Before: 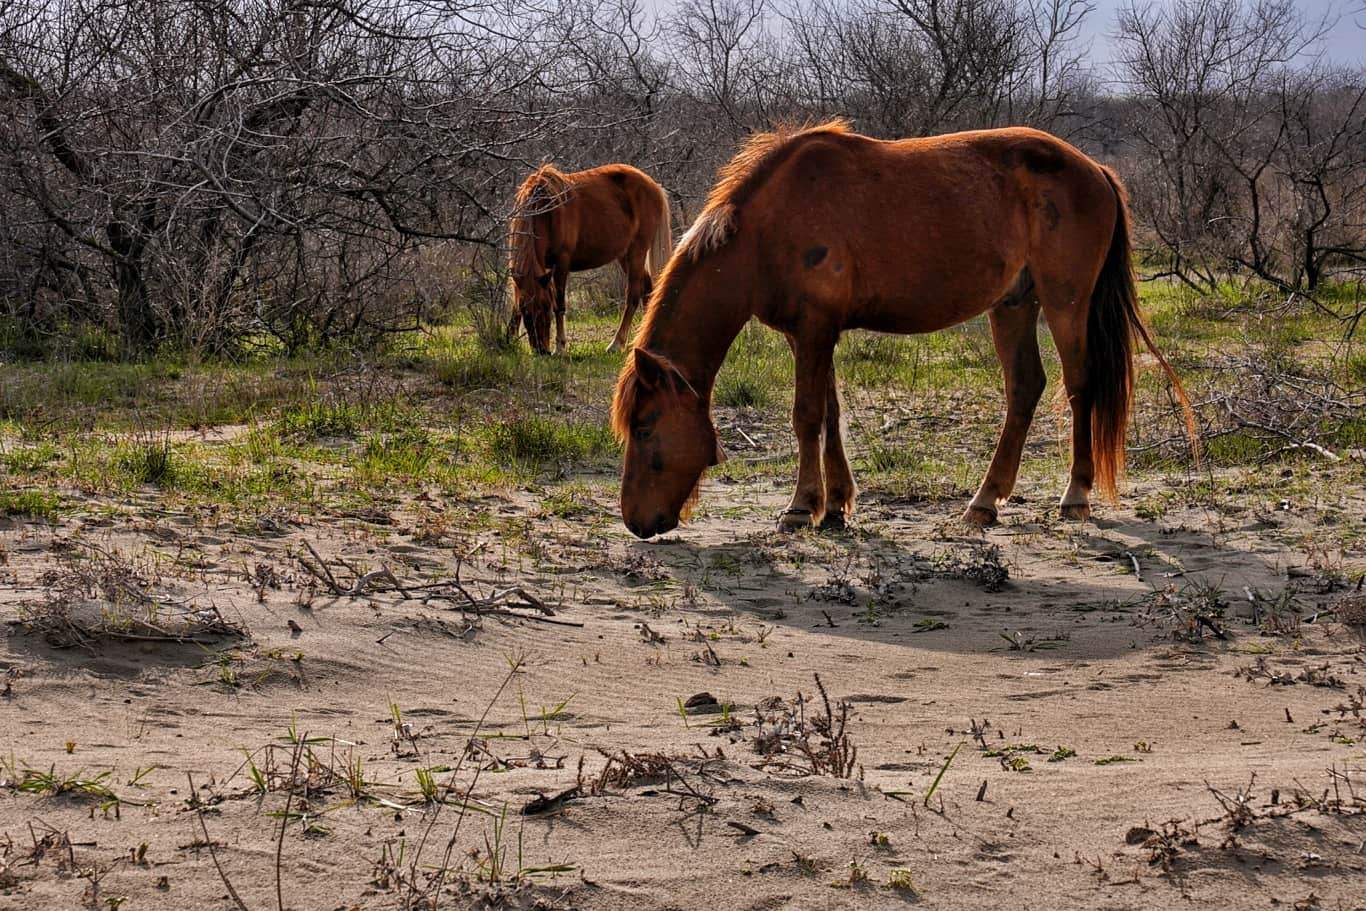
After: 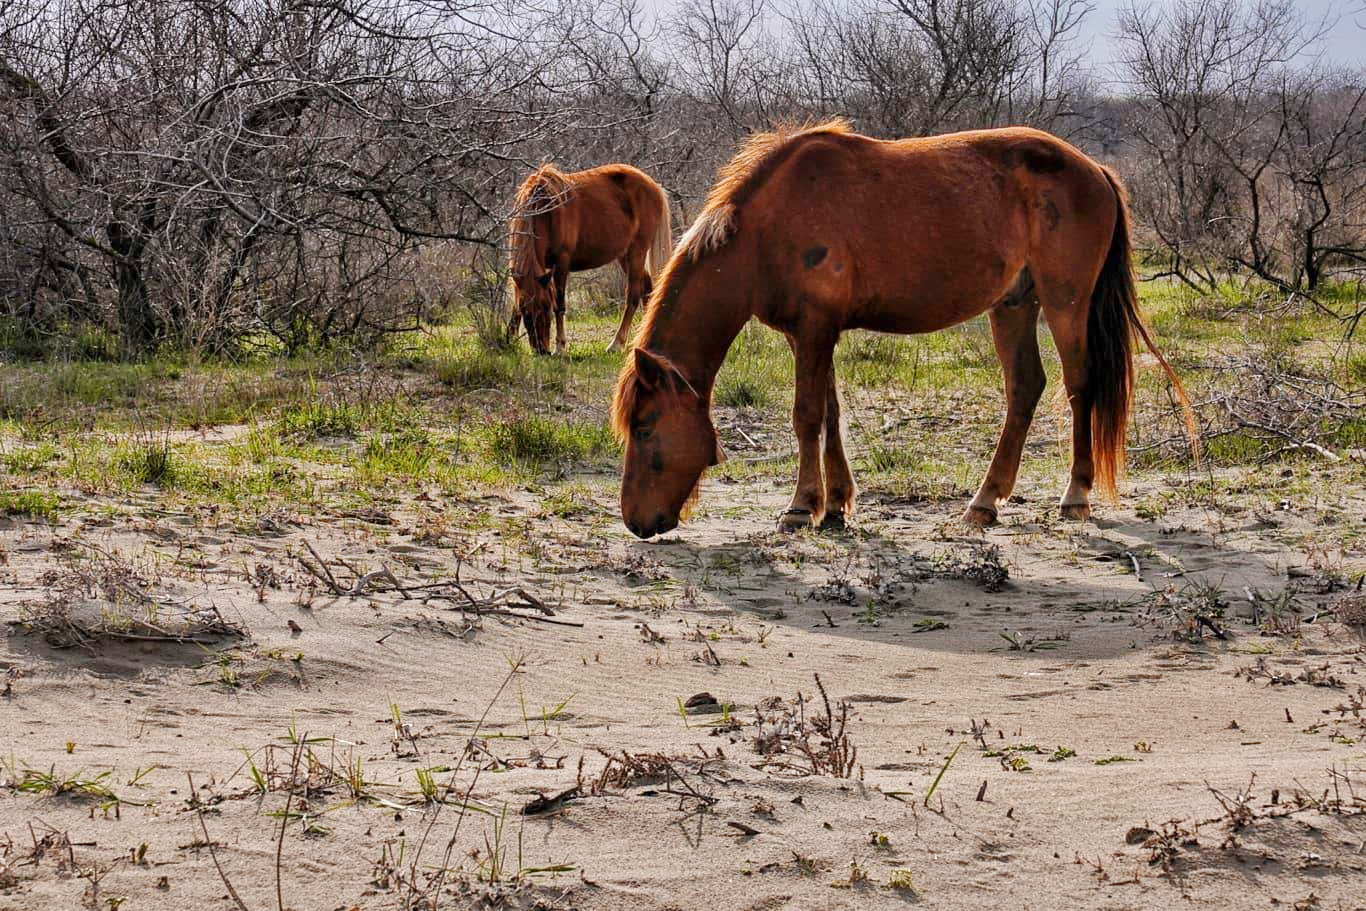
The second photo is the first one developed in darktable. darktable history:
base curve: curves: ch0 [(0, 0) (0.158, 0.273) (0.879, 0.895) (1, 1)], preserve colors none
